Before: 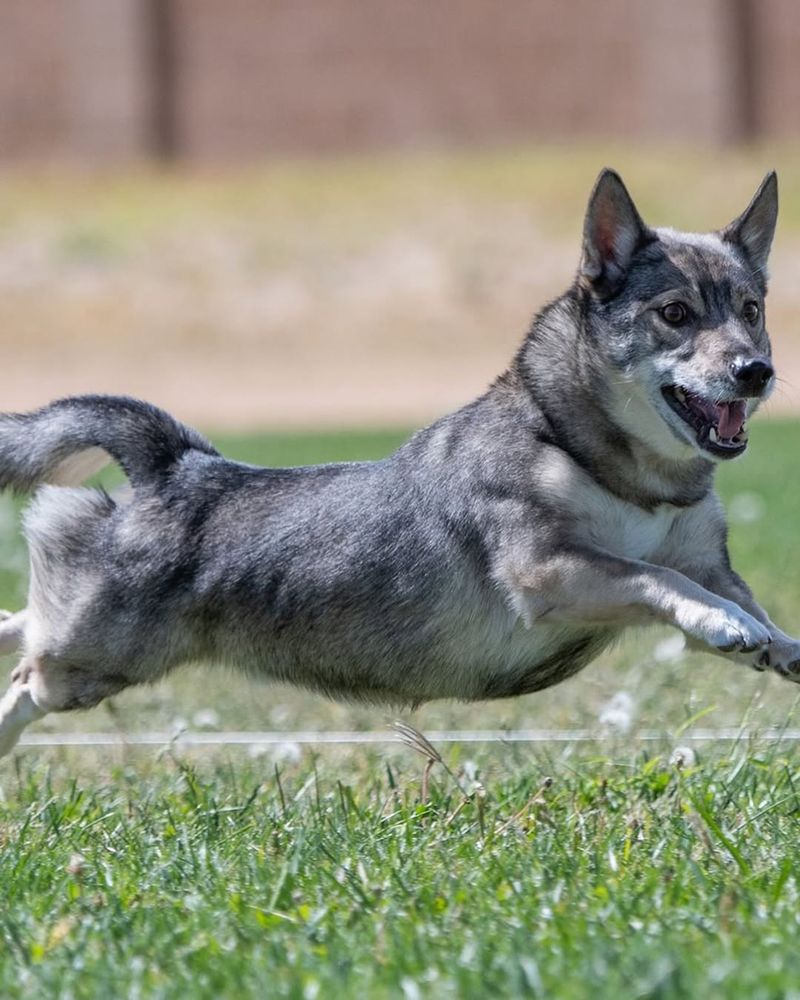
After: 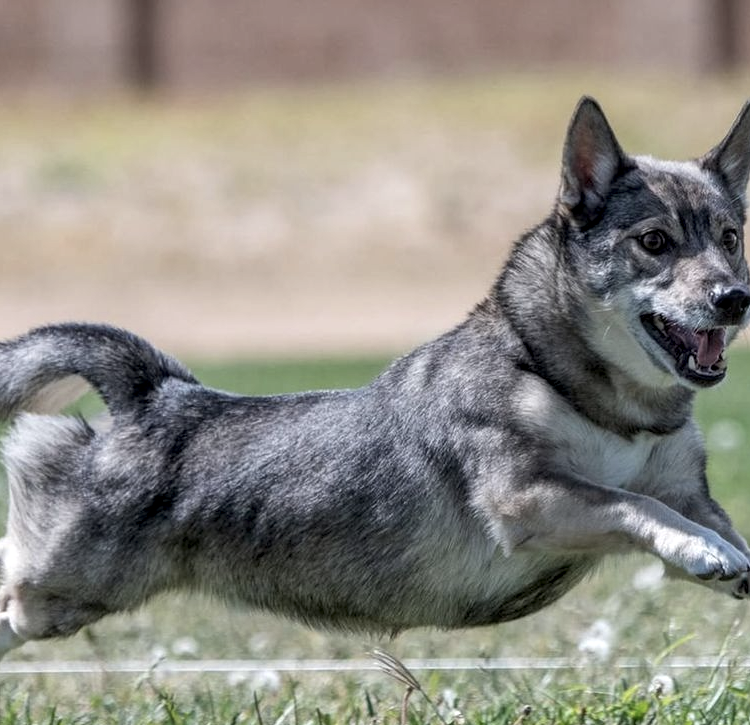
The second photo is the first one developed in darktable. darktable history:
crop: left 2.737%, top 7.287%, right 3.421%, bottom 20.179%
color correction: saturation 0.8
local contrast: detail 130%
